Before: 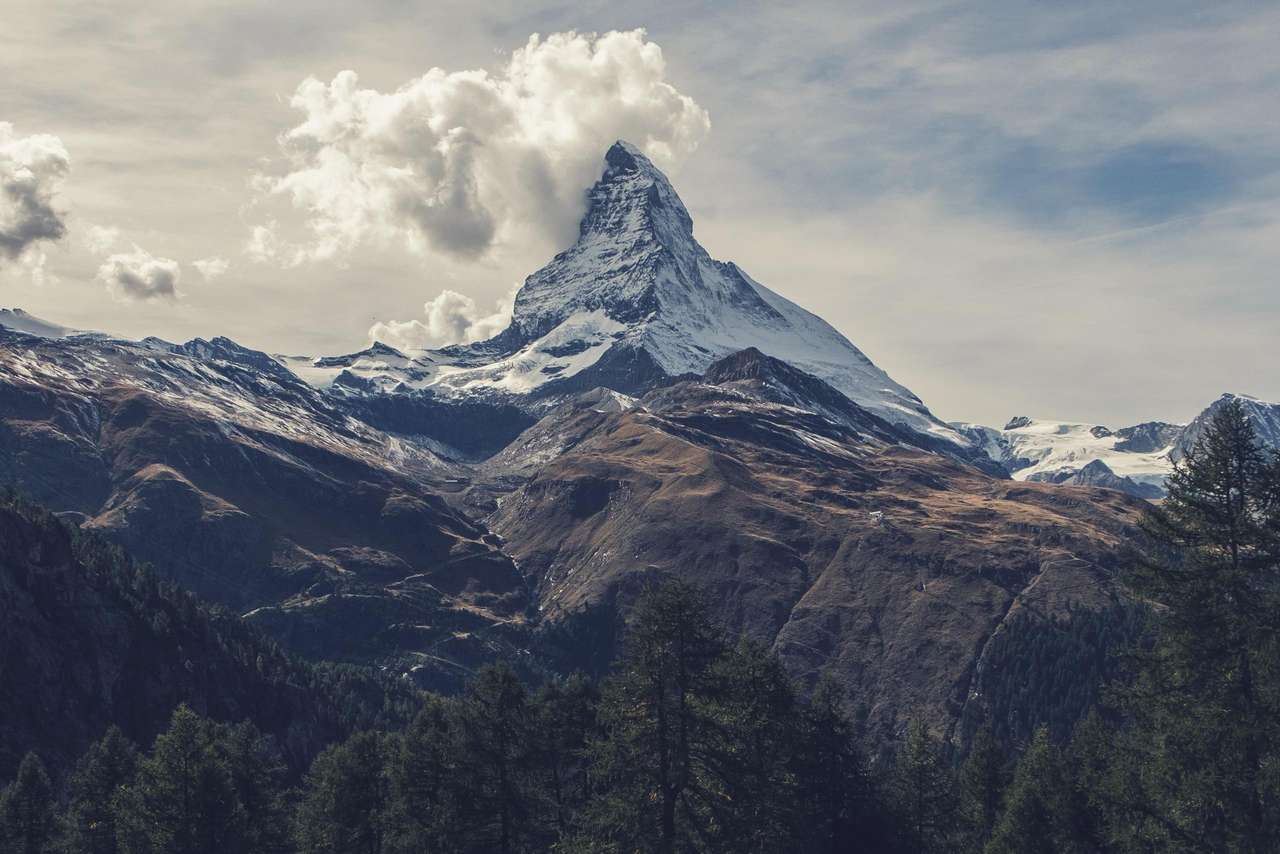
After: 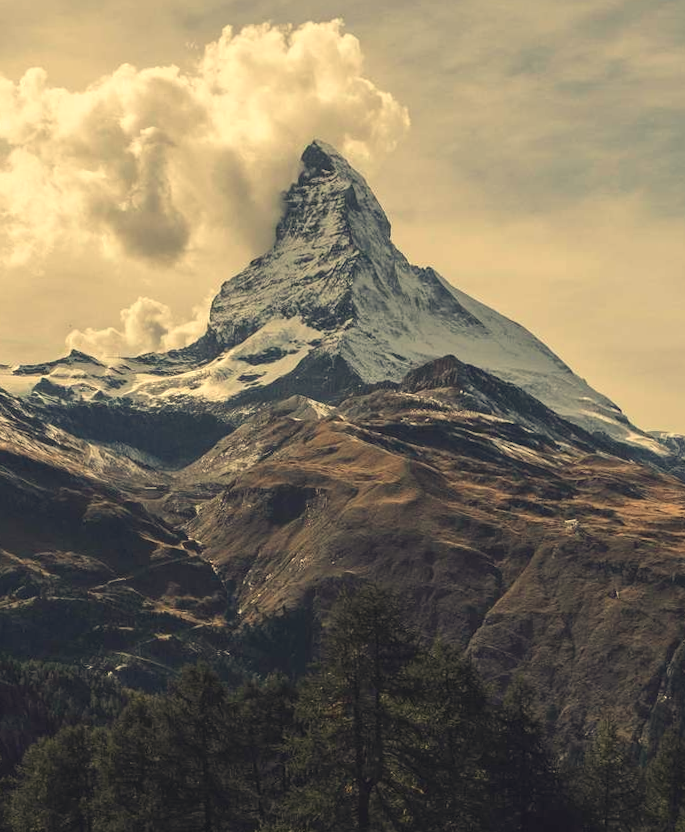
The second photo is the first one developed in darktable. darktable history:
rotate and perspective: rotation 0.074°, lens shift (vertical) 0.096, lens shift (horizontal) -0.041, crop left 0.043, crop right 0.952, crop top 0.024, crop bottom 0.979
rgb curve: curves: ch2 [(0, 0) (0.567, 0.512) (1, 1)], mode RGB, independent channels
crop: left 21.496%, right 22.254%
white balance: red 1.123, blue 0.83
